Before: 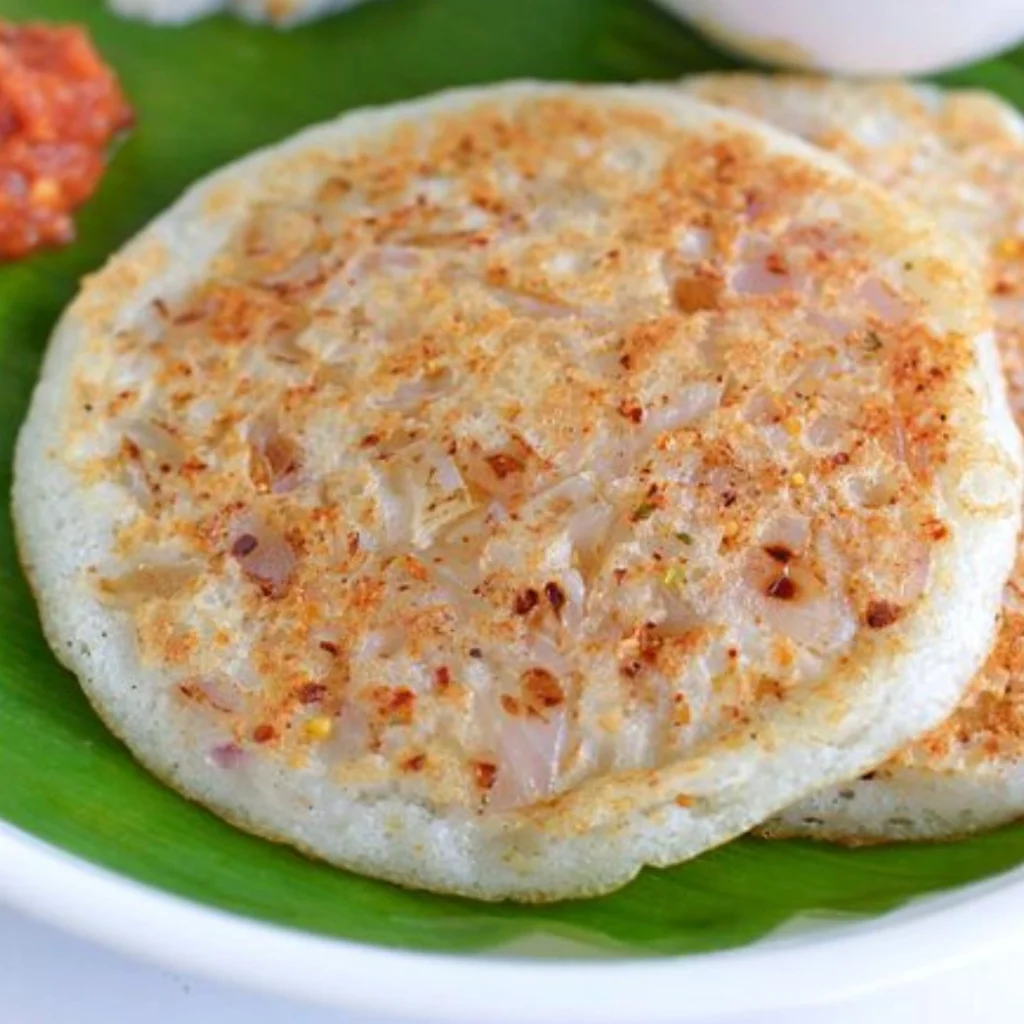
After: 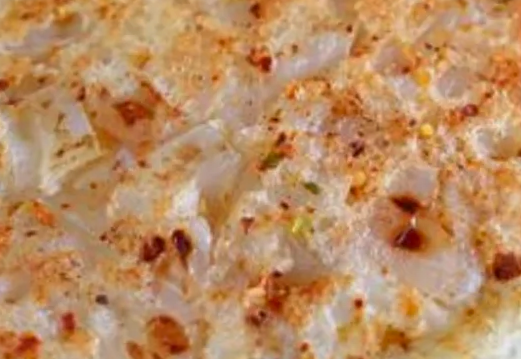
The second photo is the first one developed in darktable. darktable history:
sharpen: radius 5.325, amount 0.312, threshold 26.433
shadows and highlights: low approximation 0.01, soften with gaussian
crop: left 36.607%, top 34.735%, right 13.146%, bottom 30.611%
rotate and perspective: rotation 0.8°, automatic cropping off
